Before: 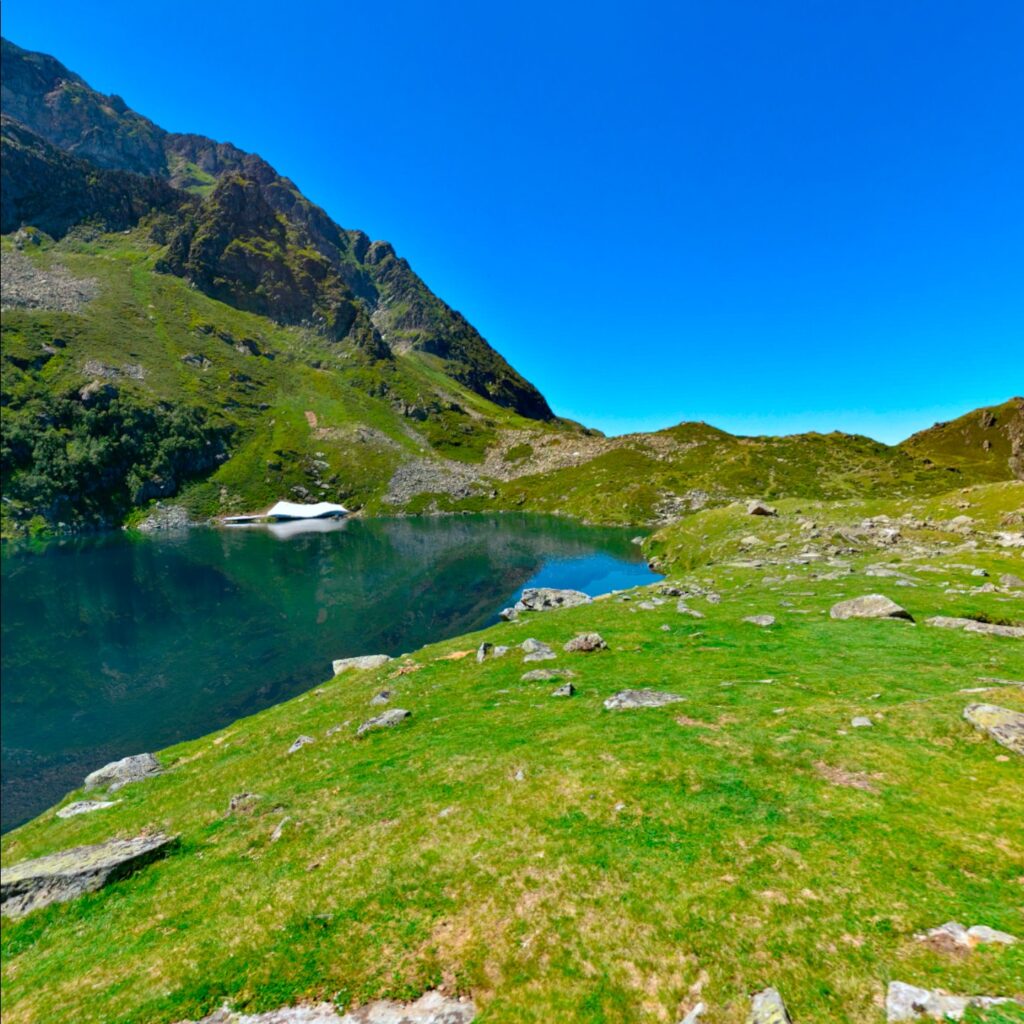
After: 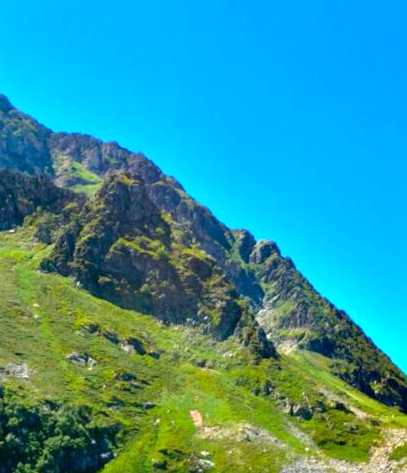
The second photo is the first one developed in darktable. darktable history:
crop and rotate: left 11.293%, top 0.117%, right 48.877%, bottom 53.687%
exposure: black level correction 0.001, exposure 1.116 EV, compensate exposure bias true, compensate highlight preservation false
